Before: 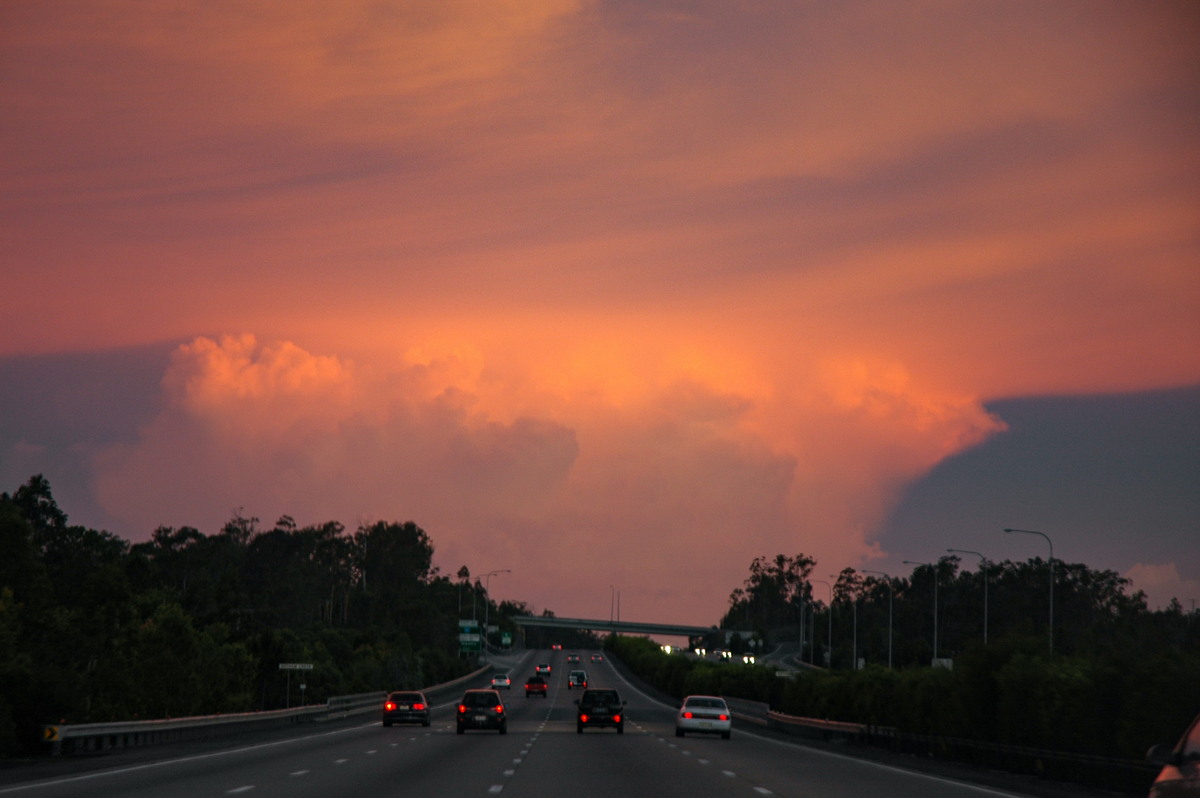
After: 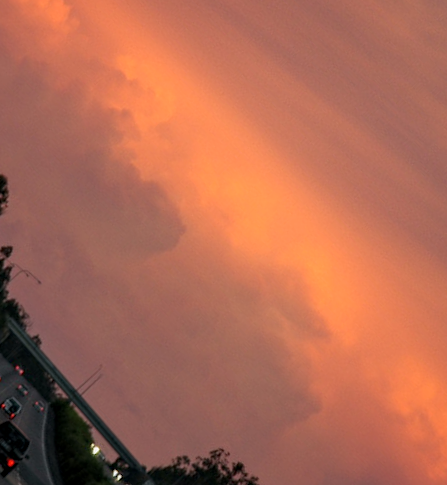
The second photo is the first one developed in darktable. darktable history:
crop and rotate: angle -45.31°, top 16.811%, right 0.821%, bottom 11.67%
local contrast: on, module defaults
shadows and highlights: shadows 25.26, highlights -26.56, highlights color adjustment 40.39%
